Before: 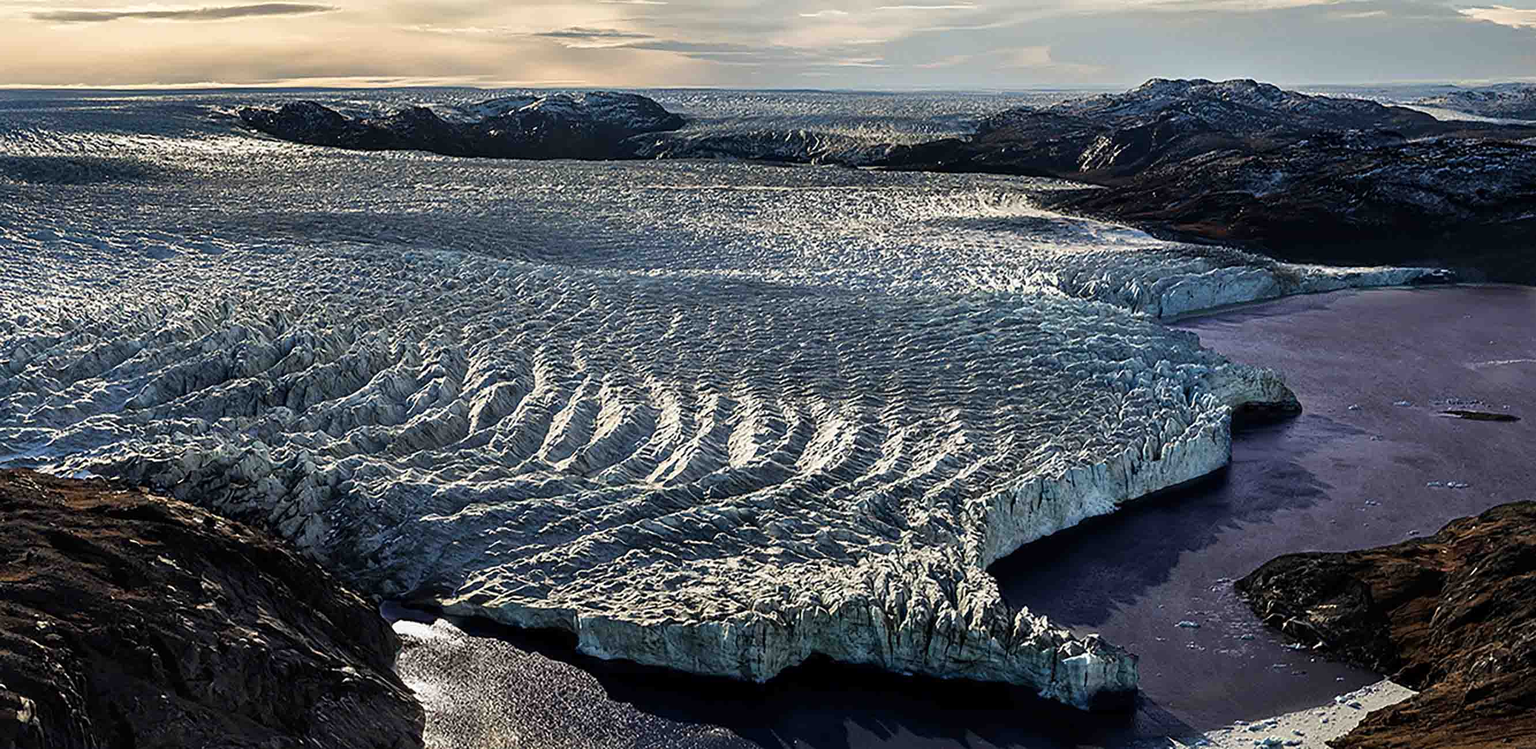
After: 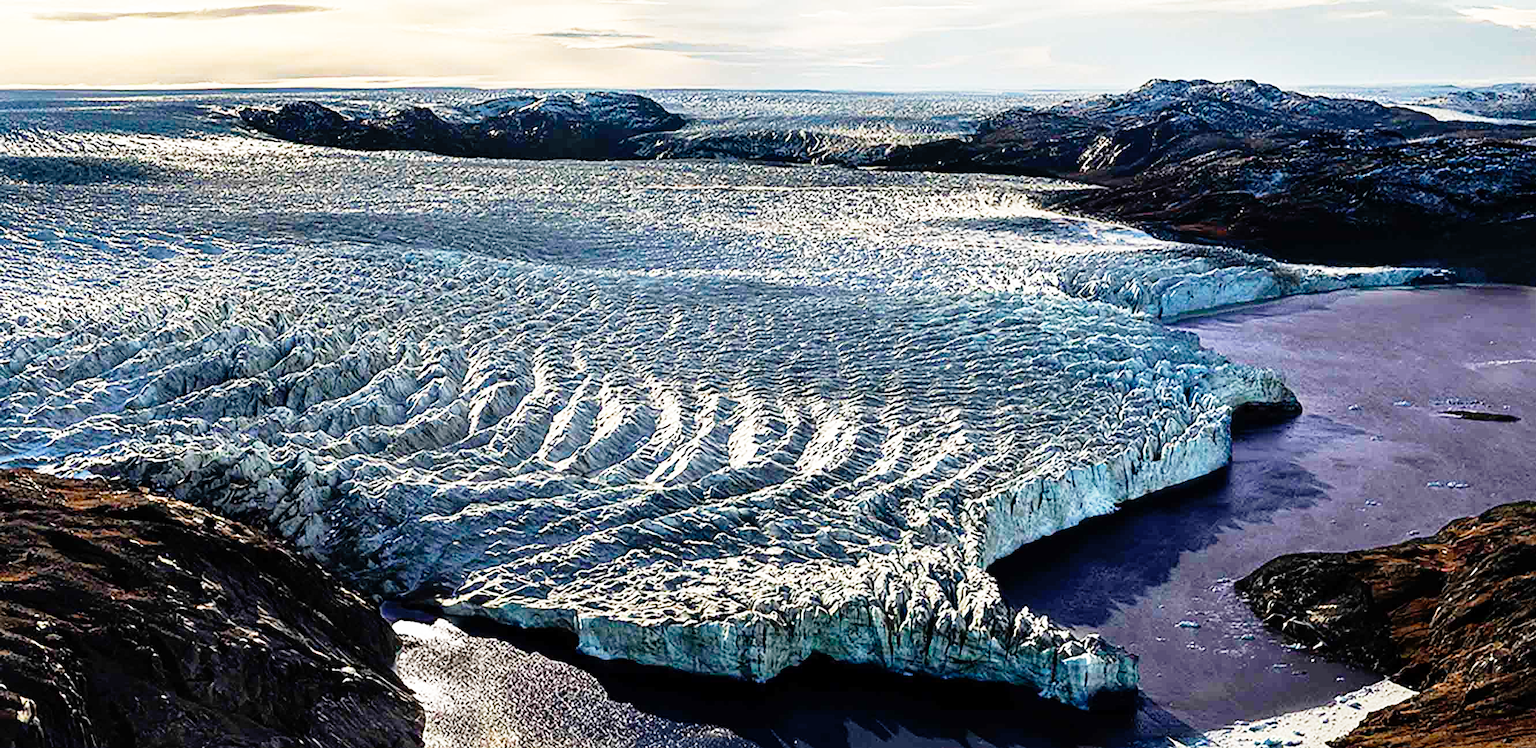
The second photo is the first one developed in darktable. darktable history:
contrast brightness saturation: saturation -0.048
base curve: curves: ch0 [(0, 0) (0.012, 0.01) (0.073, 0.168) (0.31, 0.711) (0.645, 0.957) (1, 1)], preserve colors none
